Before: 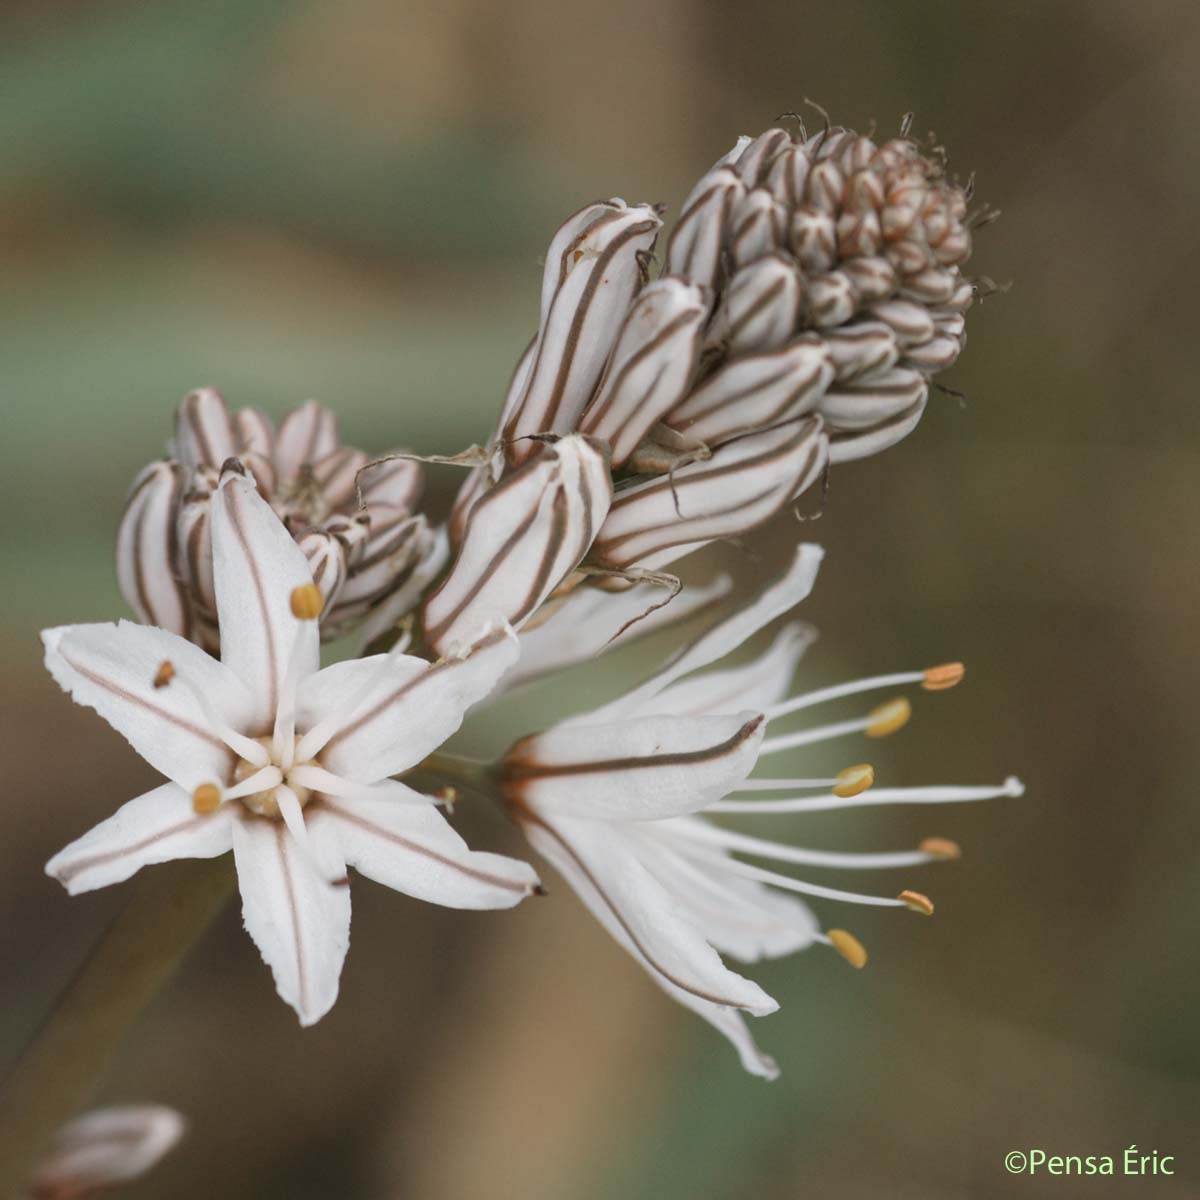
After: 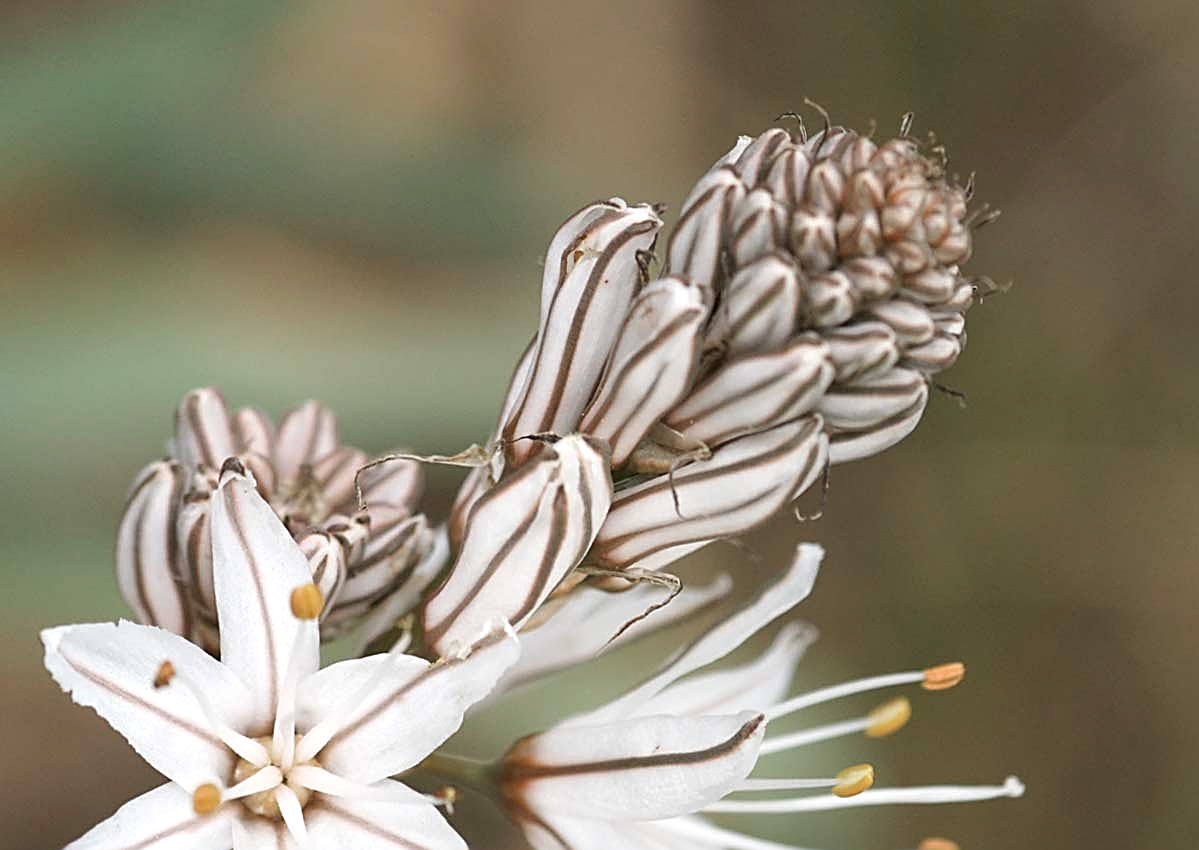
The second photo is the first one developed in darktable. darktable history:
sharpen: amount 0.983
crop: right 0%, bottom 29.154%
exposure: black level correction 0.001, exposure 0.498 EV, compensate exposure bias true, compensate highlight preservation false
